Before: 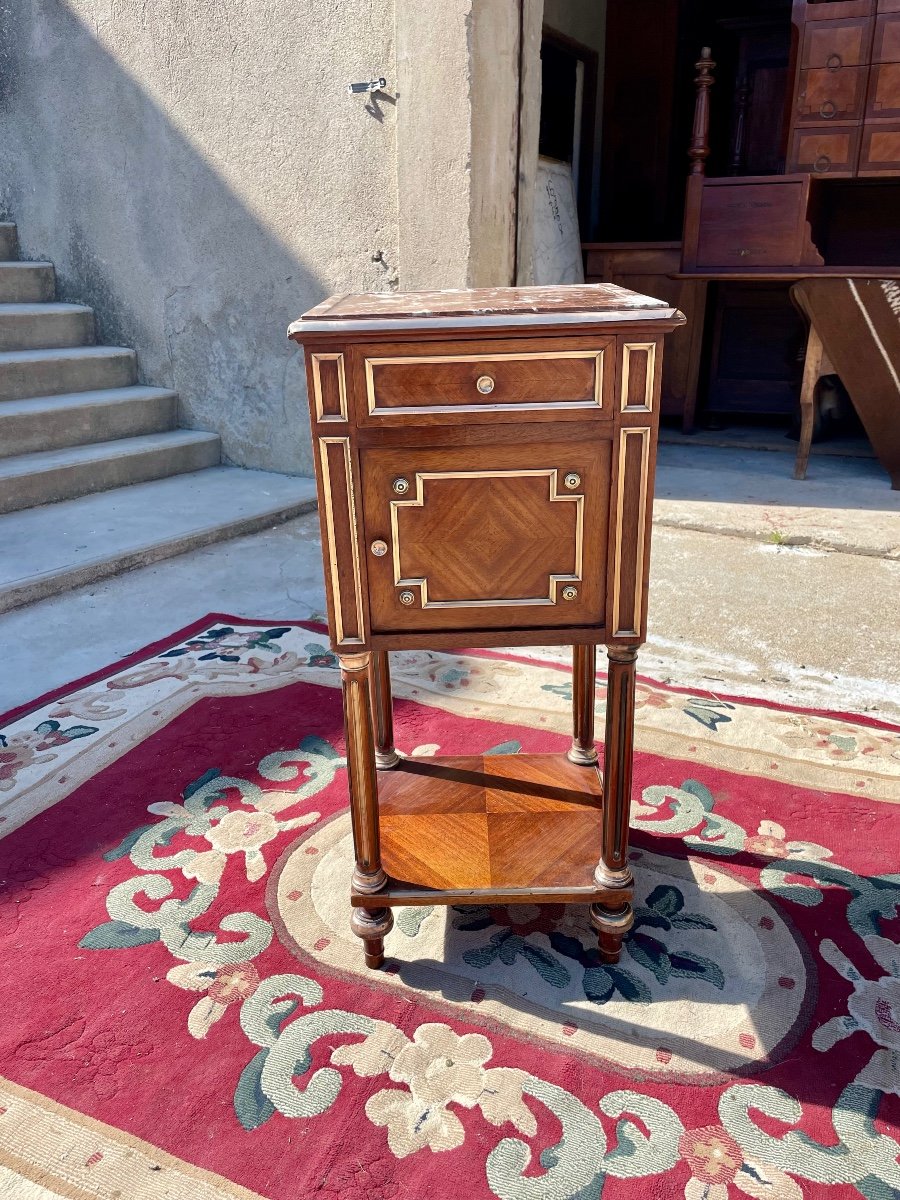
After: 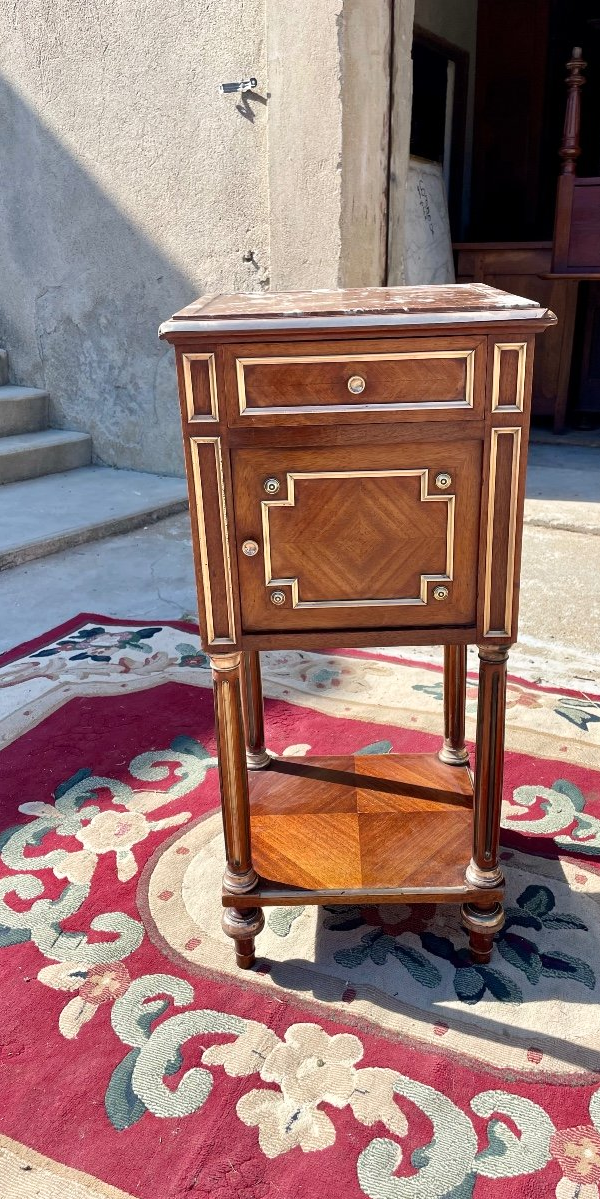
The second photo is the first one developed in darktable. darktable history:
shadows and highlights: shadows 1.55, highlights 39.73
crop and rotate: left 14.339%, right 18.927%
